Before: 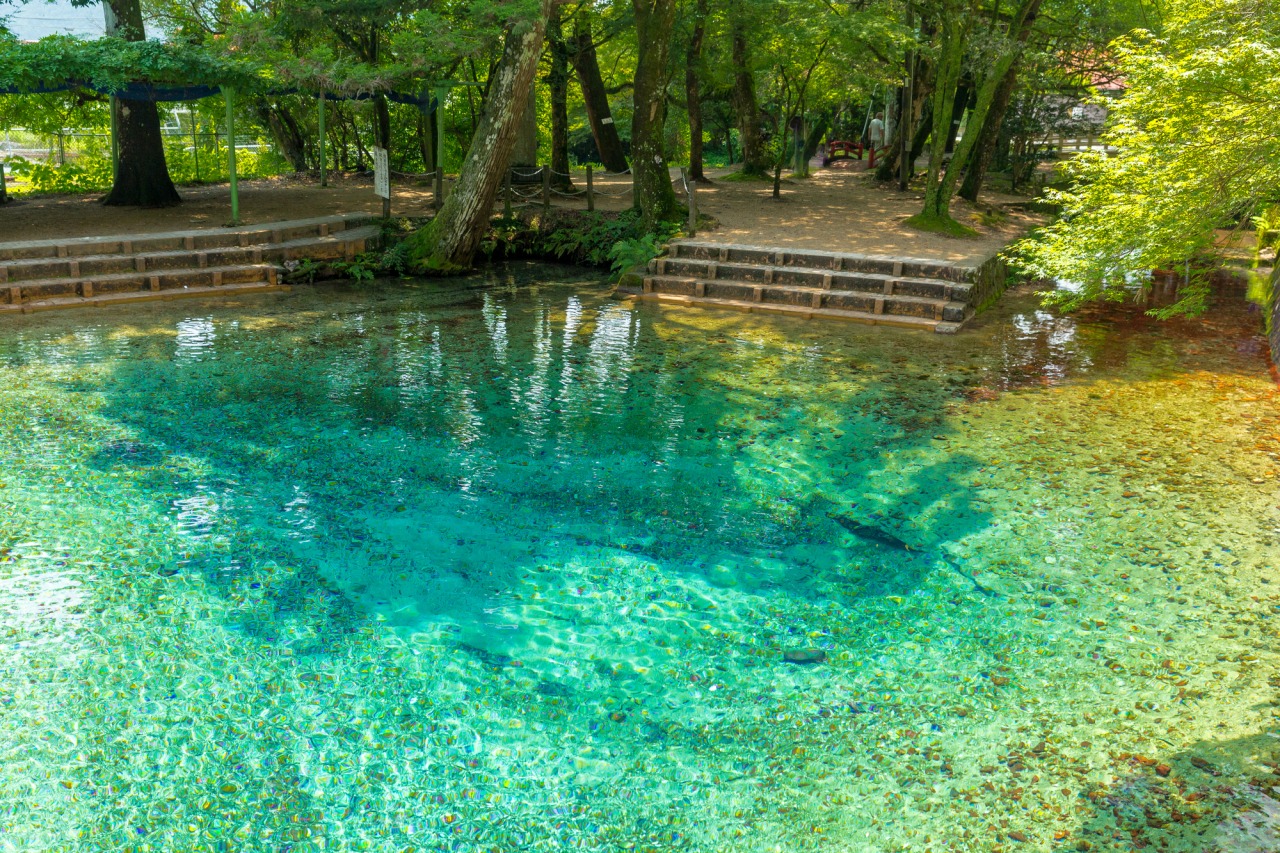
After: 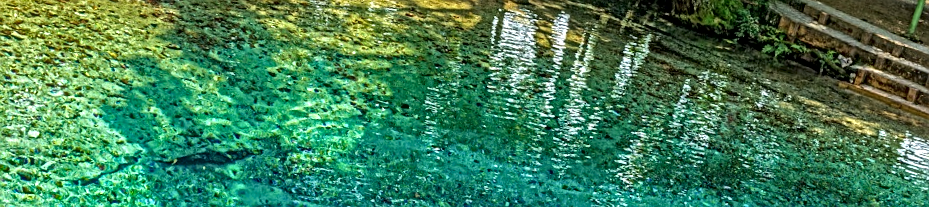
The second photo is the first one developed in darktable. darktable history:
crop and rotate: angle 16.12°, top 30.835%, bottom 35.653%
shadows and highlights: low approximation 0.01, soften with gaussian
local contrast: mode bilateral grid, contrast 20, coarseness 3, detail 300%, midtone range 0.2
